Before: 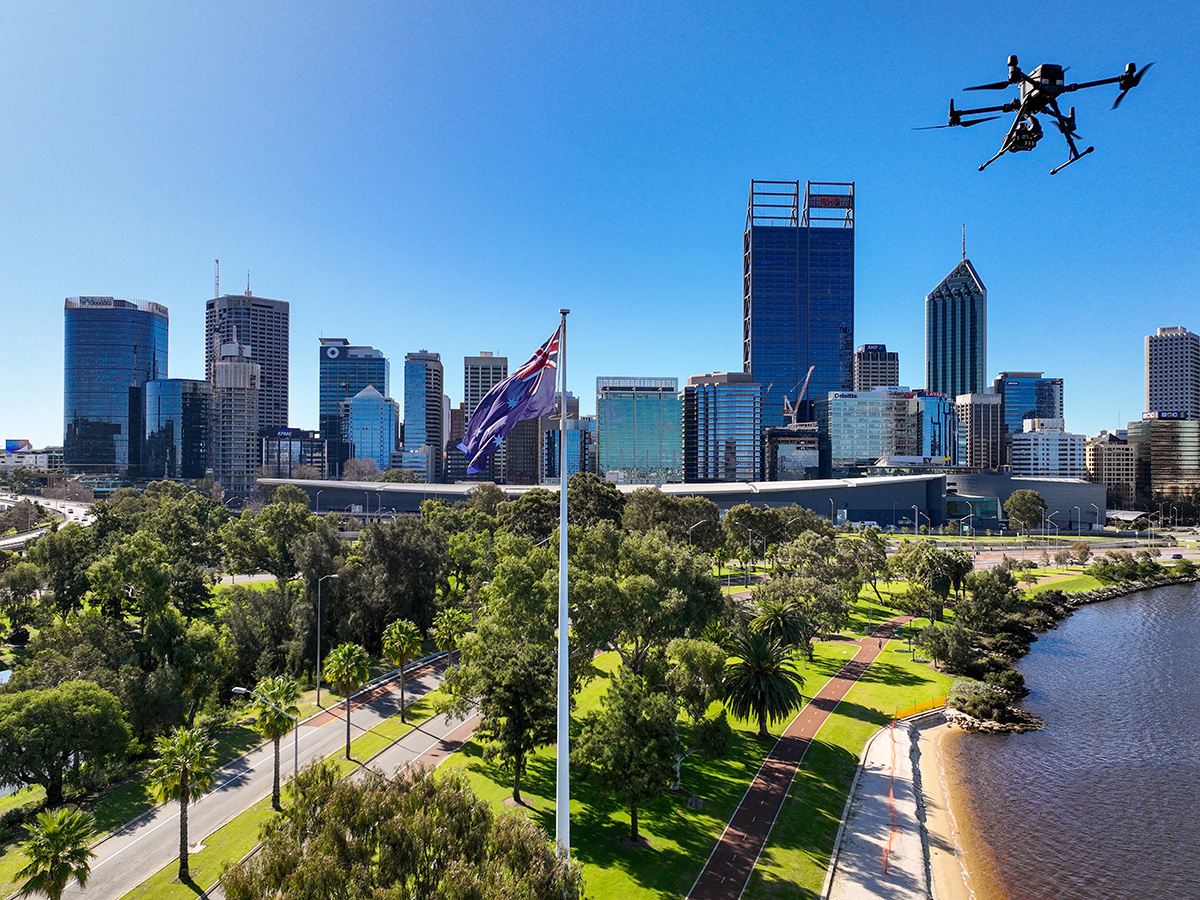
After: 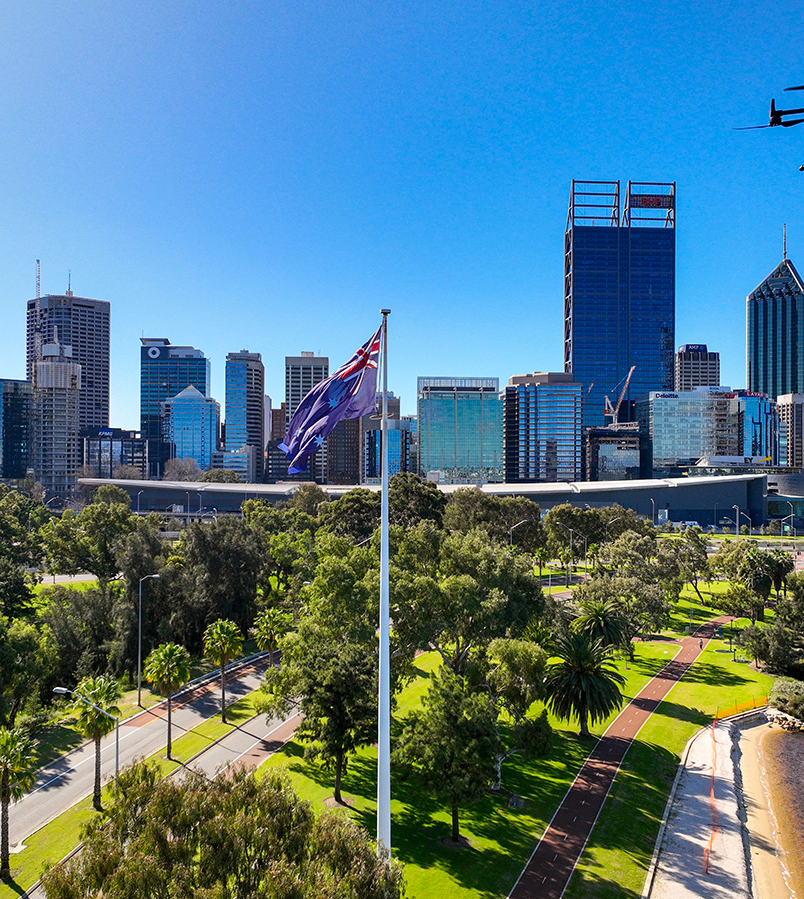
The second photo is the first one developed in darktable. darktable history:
contrast brightness saturation: saturation 0.1
crop and rotate: left 14.932%, right 18.066%
